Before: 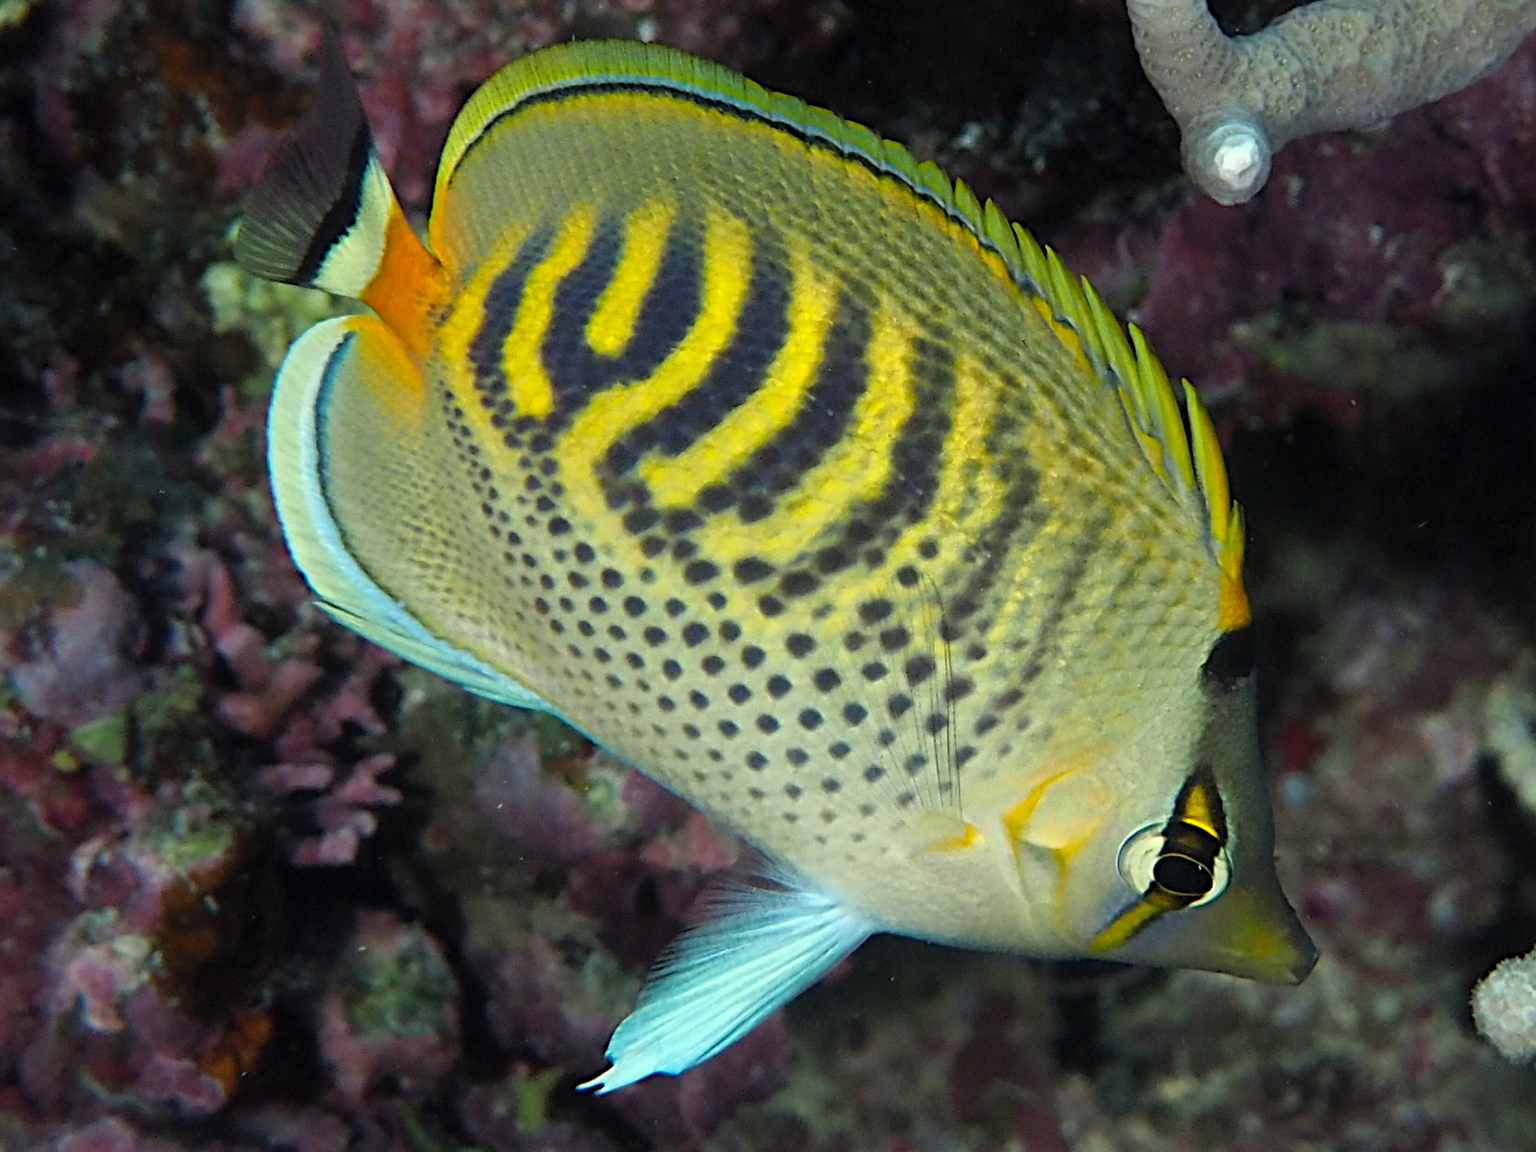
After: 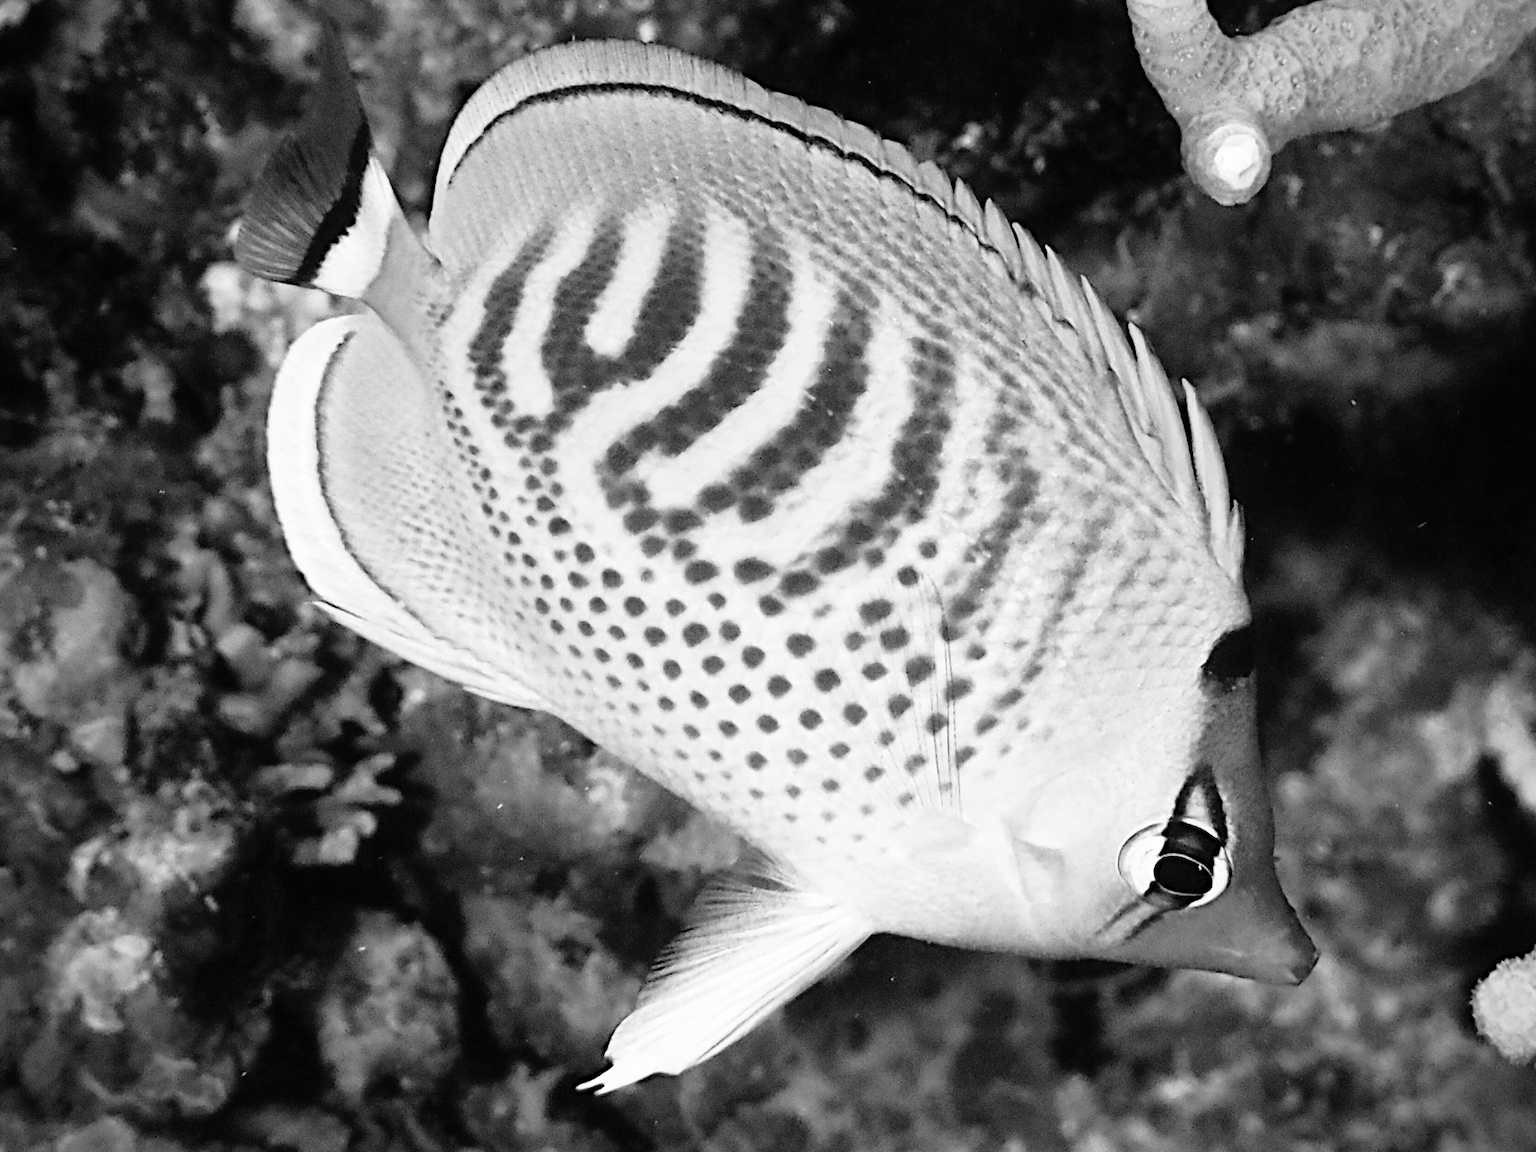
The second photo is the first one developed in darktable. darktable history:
vignetting: fall-off radius 63.6%
base curve: curves: ch0 [(0, 0) (0.012, 0.01) (0.073, 0.168) (0.31, 0.711) (0.645, 0.957) (1, 1)], preserve colors none
color zones: curves: ch0 [(0, 0.613) (0.01, 0.613) (0.245, 0.448) (0.498, 0.529) (0.642, 0.665) (0.879, 0.777) (0.99, 0.613)]; ch1 [(0, 0) (0.143, 0) (0.286, 0) (0.429, 0) (0.571, 0) (0.714, 0) (0.857, 0)], mix -93.41%
tone equalizer: -7 EV 0.18 EV, -6 EV 0.12 EV, -5 EV 0.08 EV, -4 EV 0.04 EV, -2 EV -0.02 EV, -1 EV -0.04 EV, +0 EV -0.06 EV, luminance estimator HSV value / RGB max
monochrome: on, module defaults
